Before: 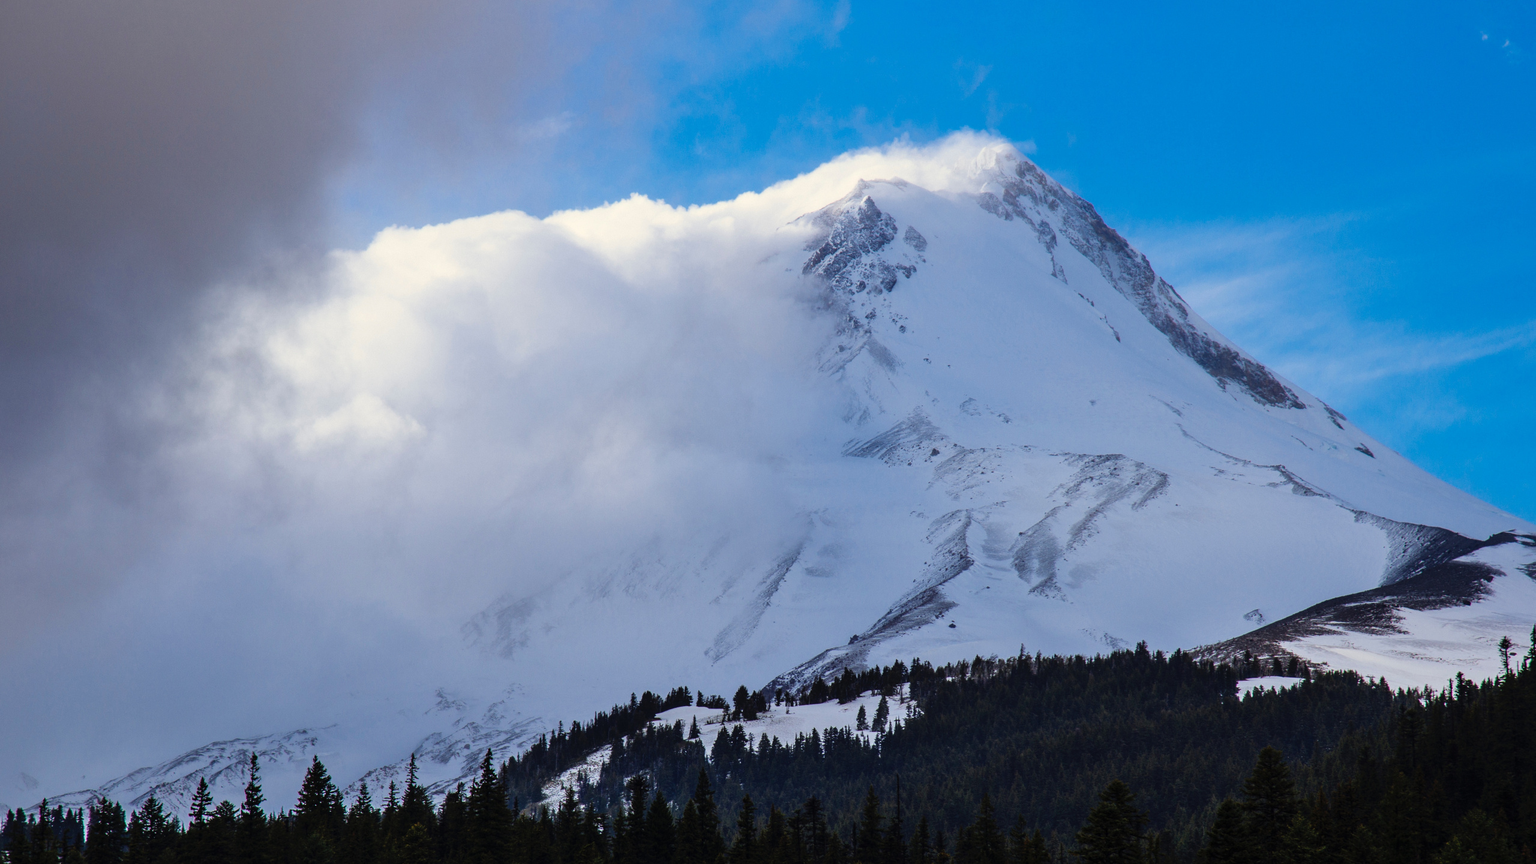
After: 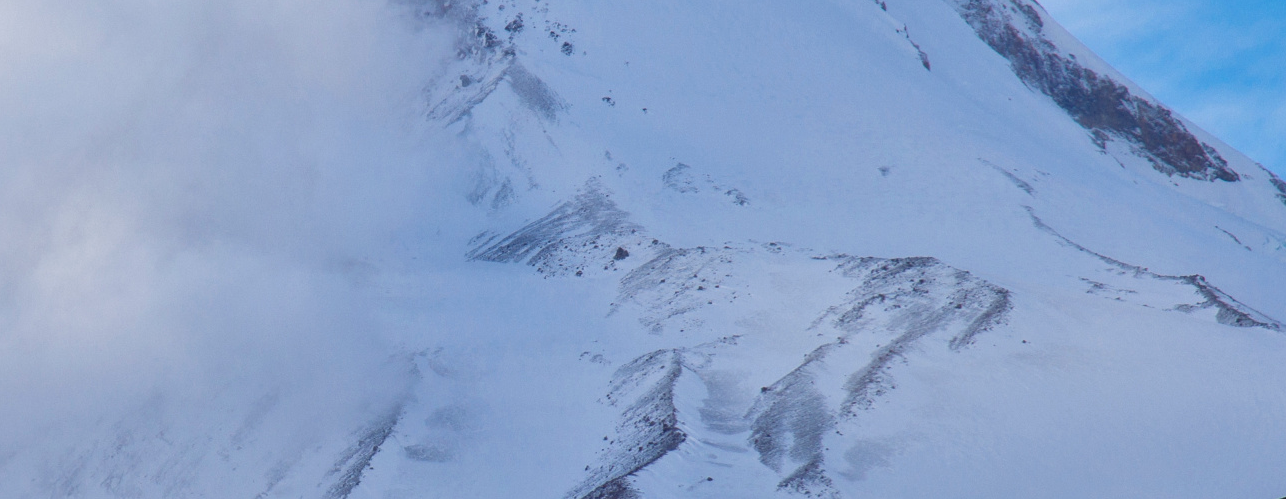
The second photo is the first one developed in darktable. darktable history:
tone equalizer: -7 EV 0.15 EV, -6 EV 0.6 EV, -5 EV 1.15 EV, -4 EV 1.33 EV, -3 EV 1.15 EV, -2 EV 0.6 EV, -1 EV 0.15 EV, mask exposure compensation -0.5 EV
crop: left 36.607%, top 34.735%, right 13.146%, bottom 30.611%
